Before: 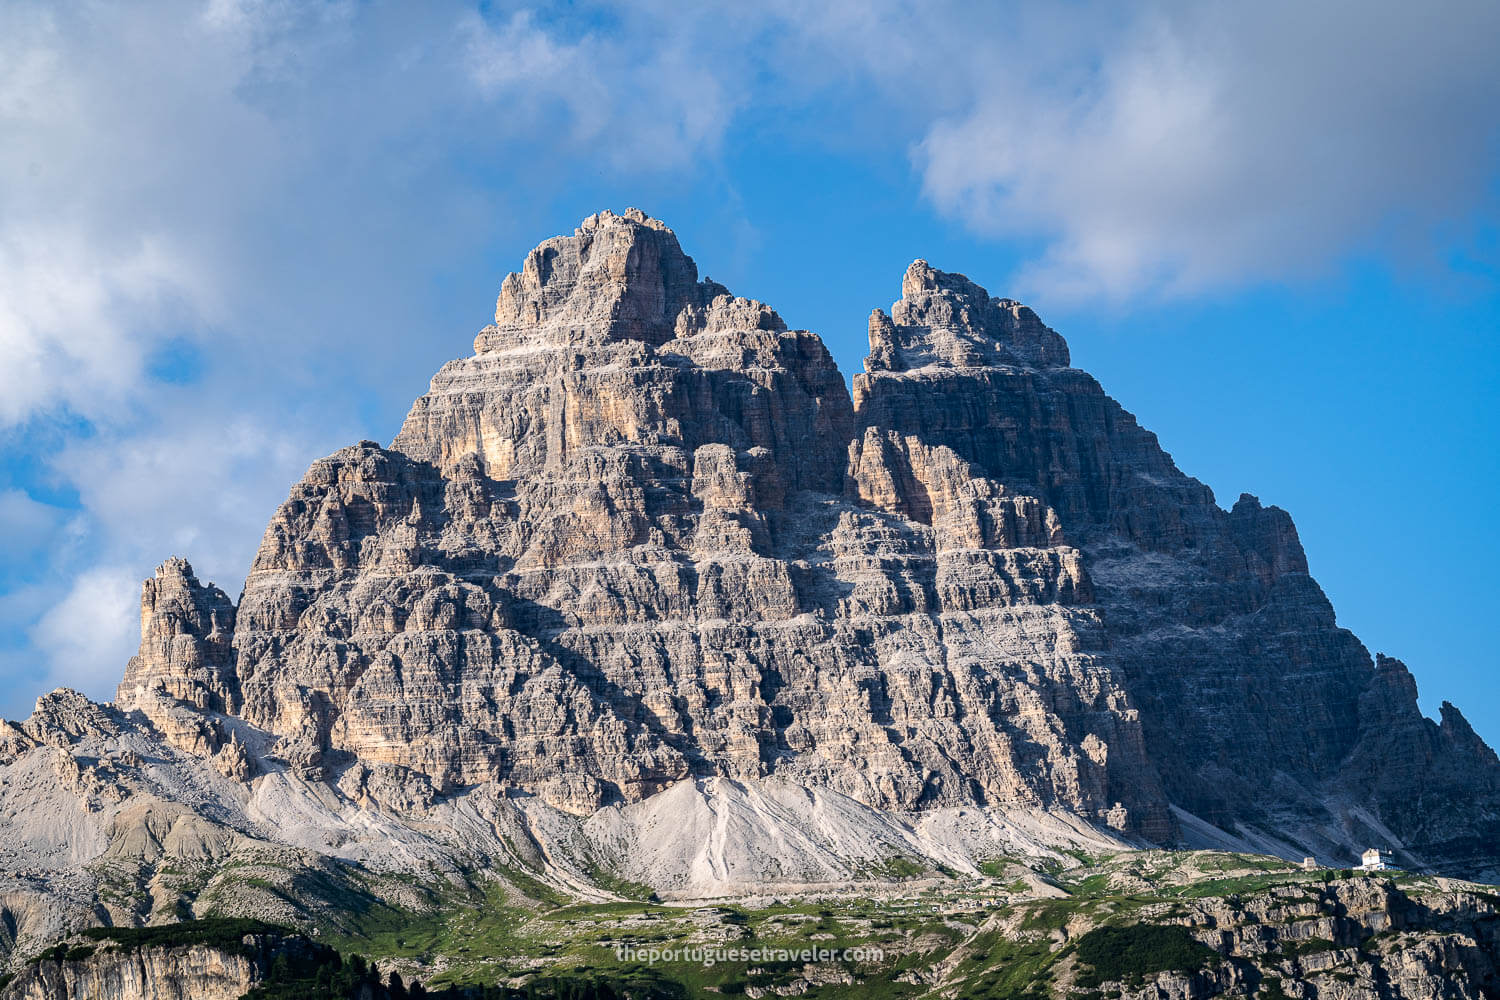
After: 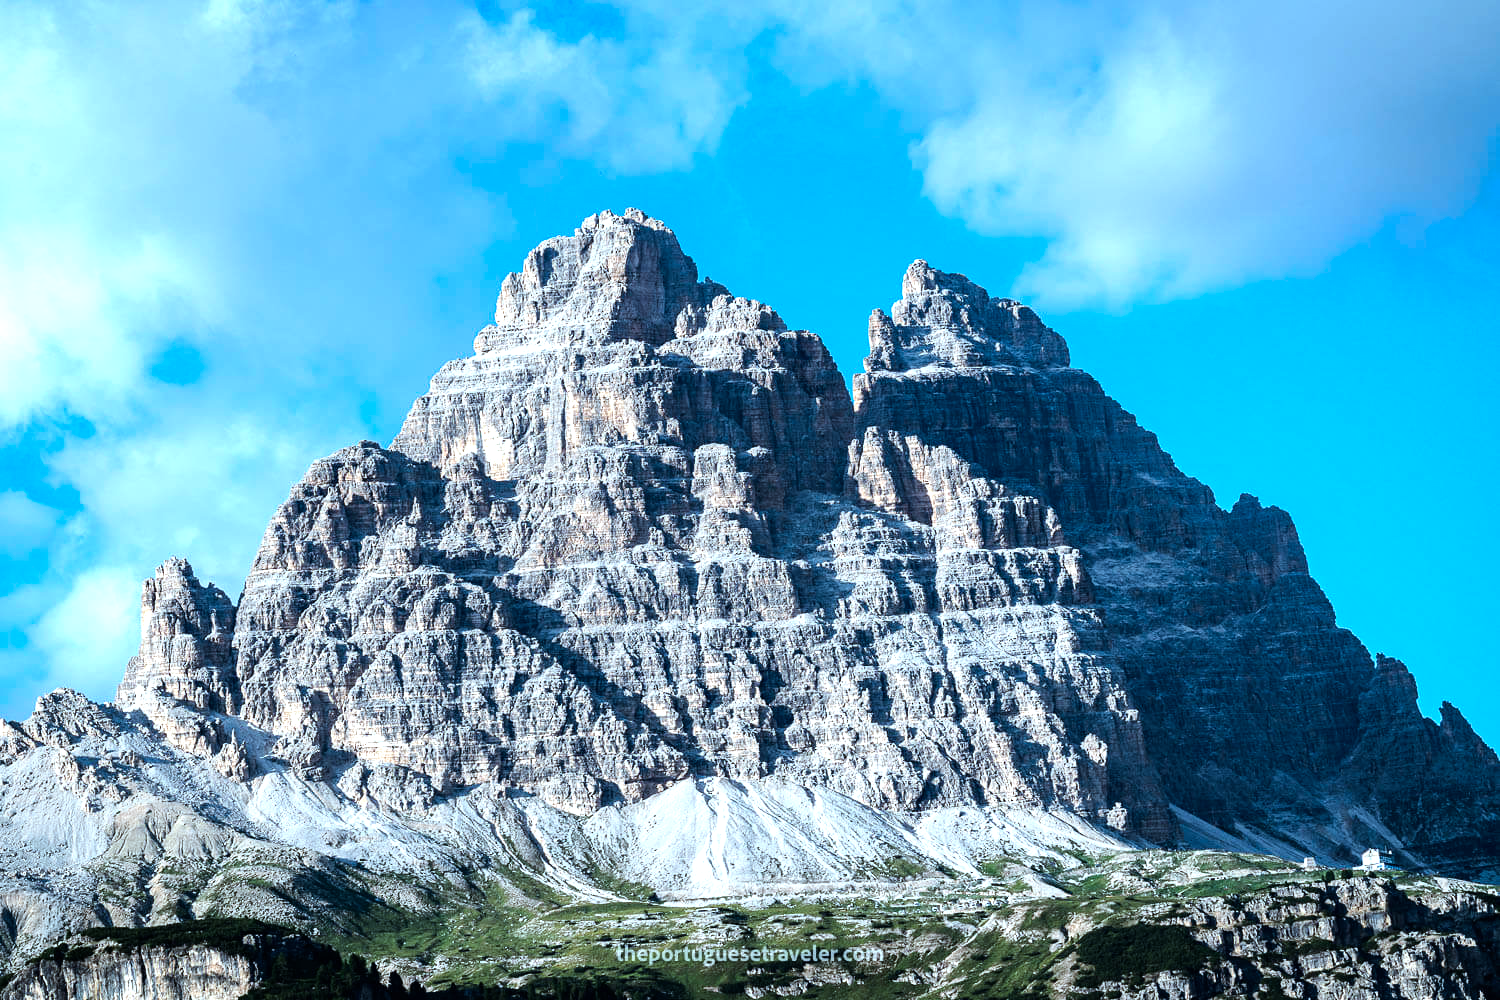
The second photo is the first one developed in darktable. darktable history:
tone equalizer: -8 EV -0.734 EV, -7 EV -0.736 EV, -6 EV -0.611 EV, -5 EV -0.422 EV, -3 EV 0.395 EV, -2 EV 0.6 EV, -1 EV 0.683 EV, +0 EV 0.753 EV, mask exposure compensation -0.497 EV
color correction: highlights a* -10.71, highlights b* -18.91
